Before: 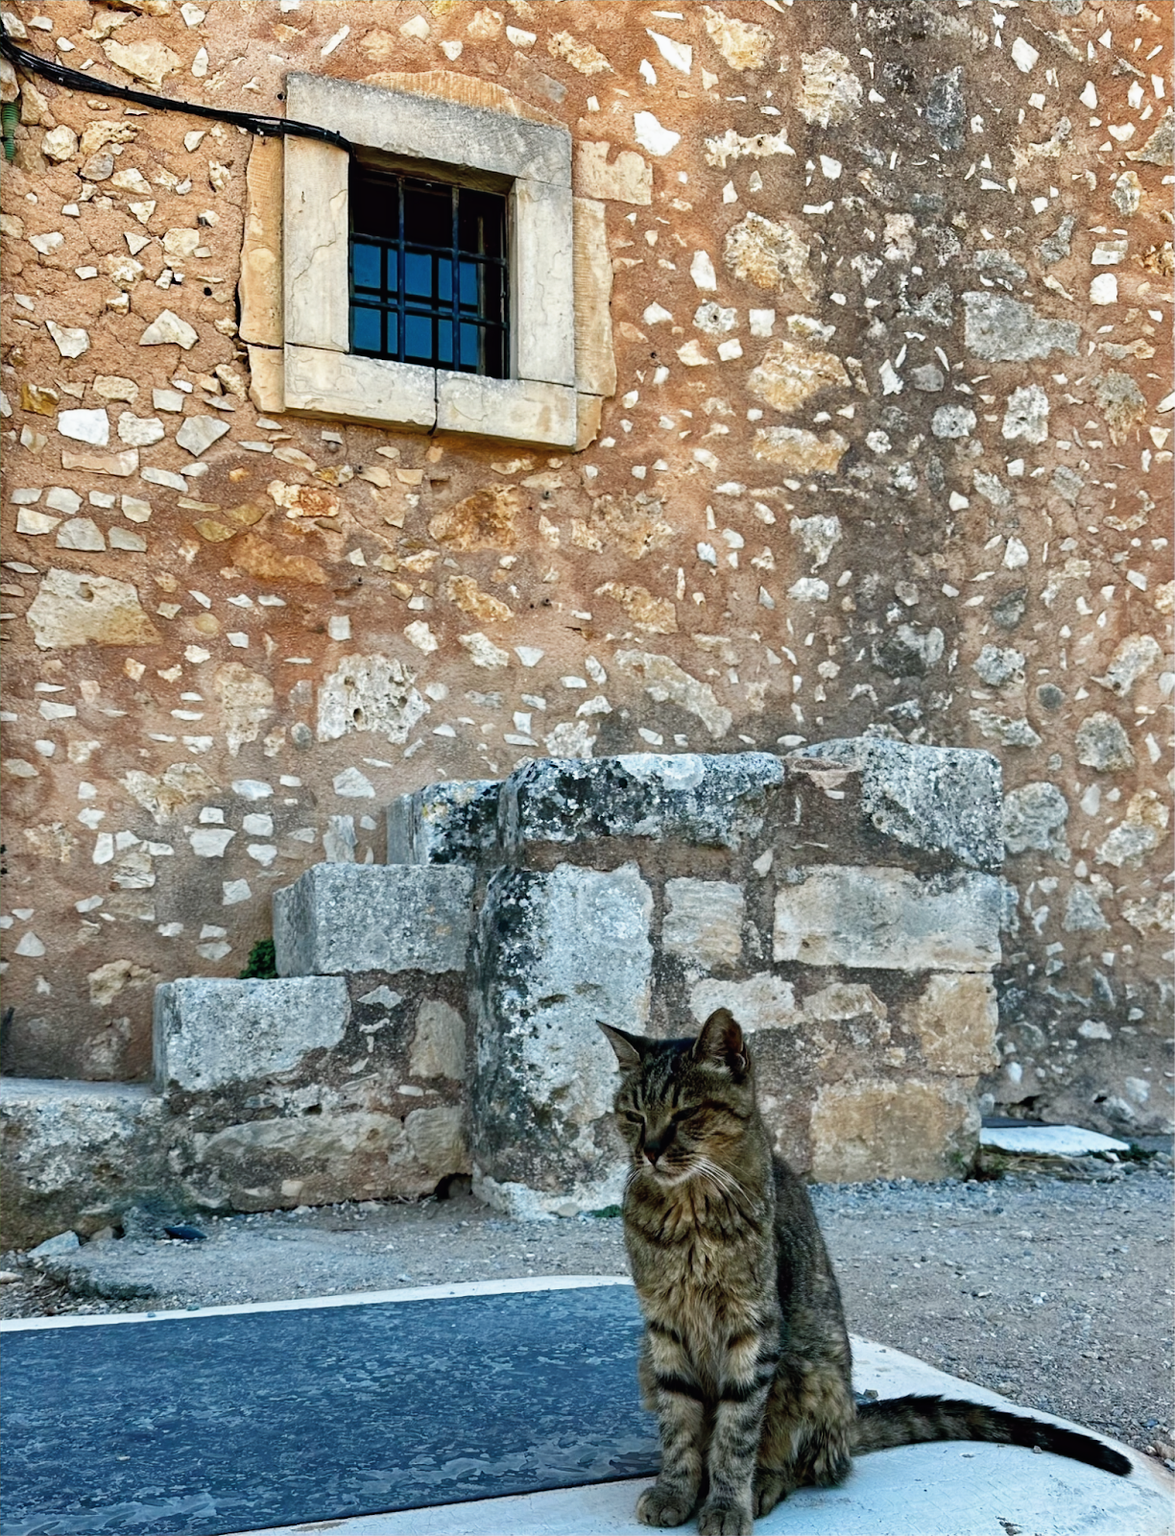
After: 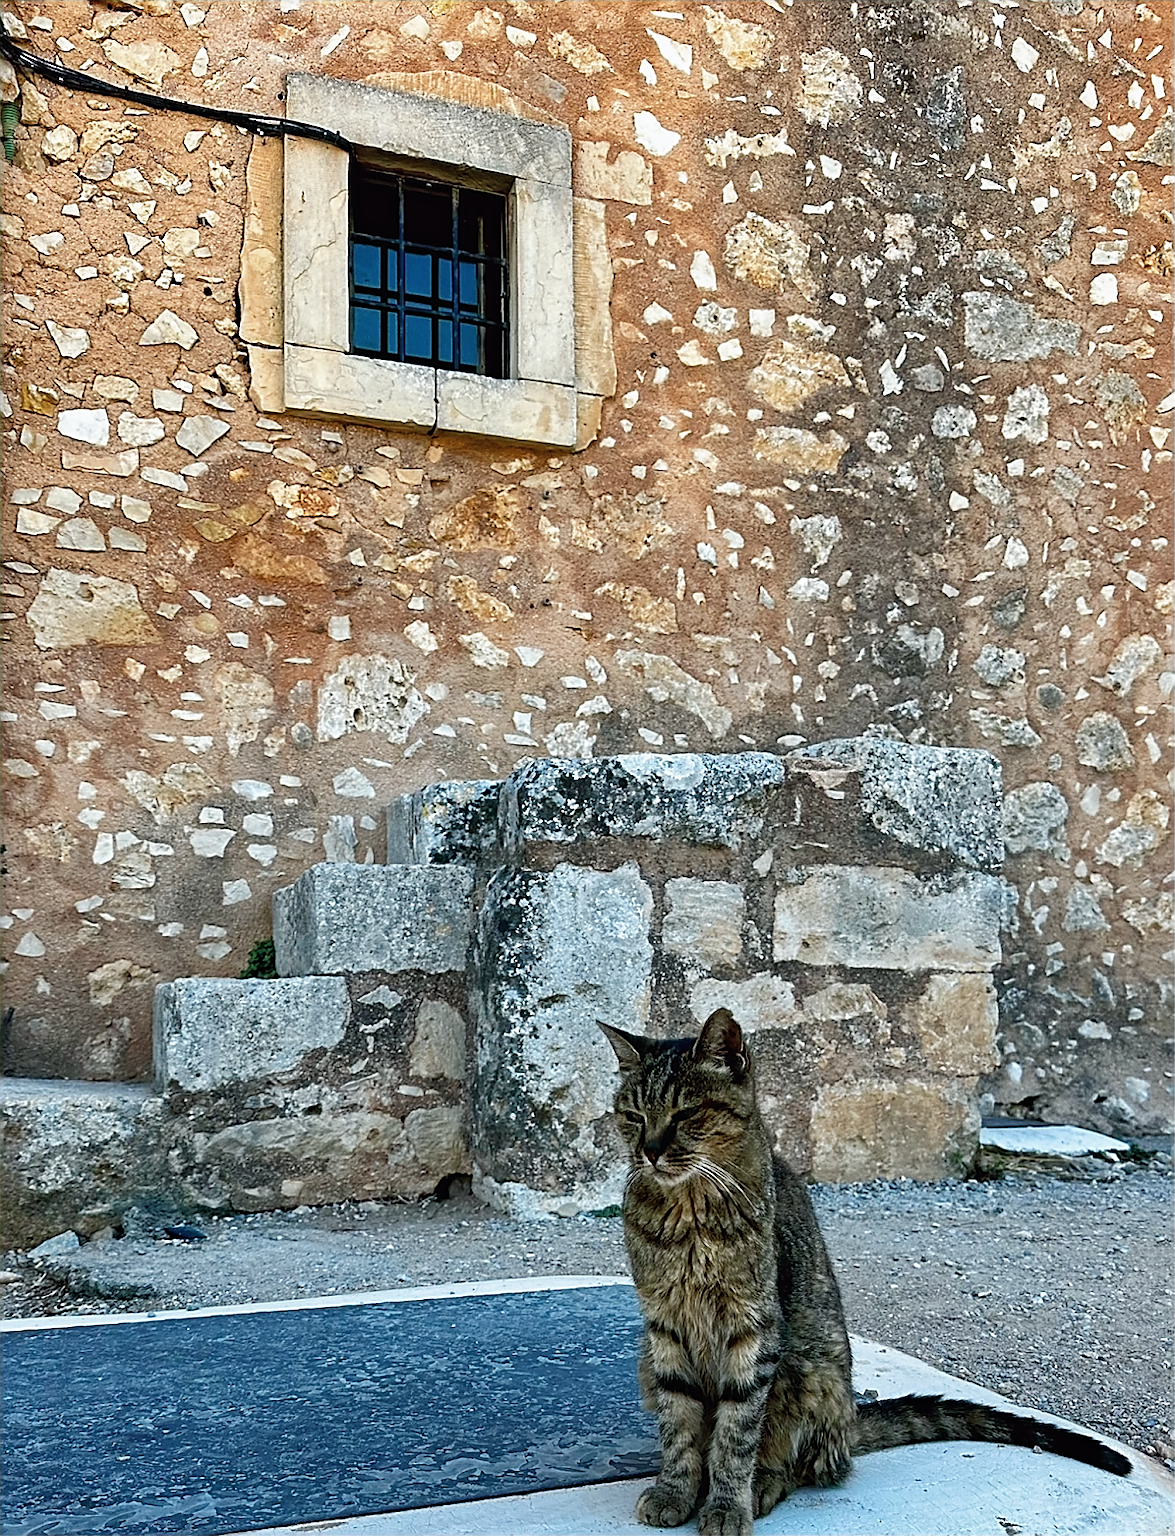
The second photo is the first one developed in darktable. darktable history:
sharpen: radius 1.391, amount 1.263, threshold 0.665
